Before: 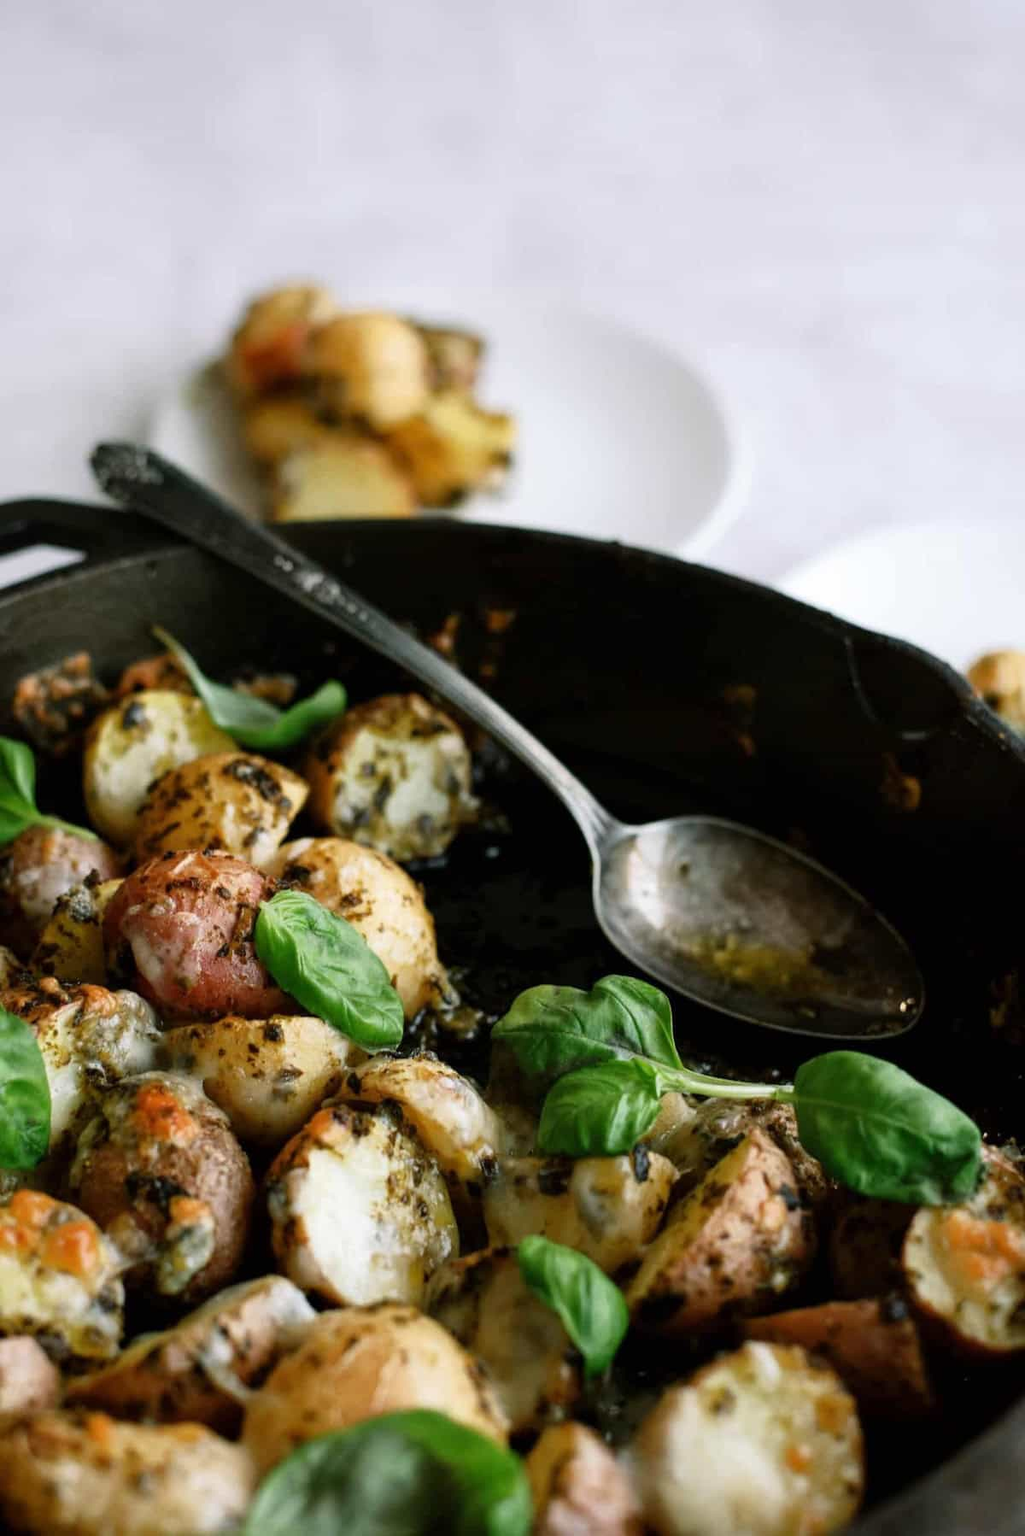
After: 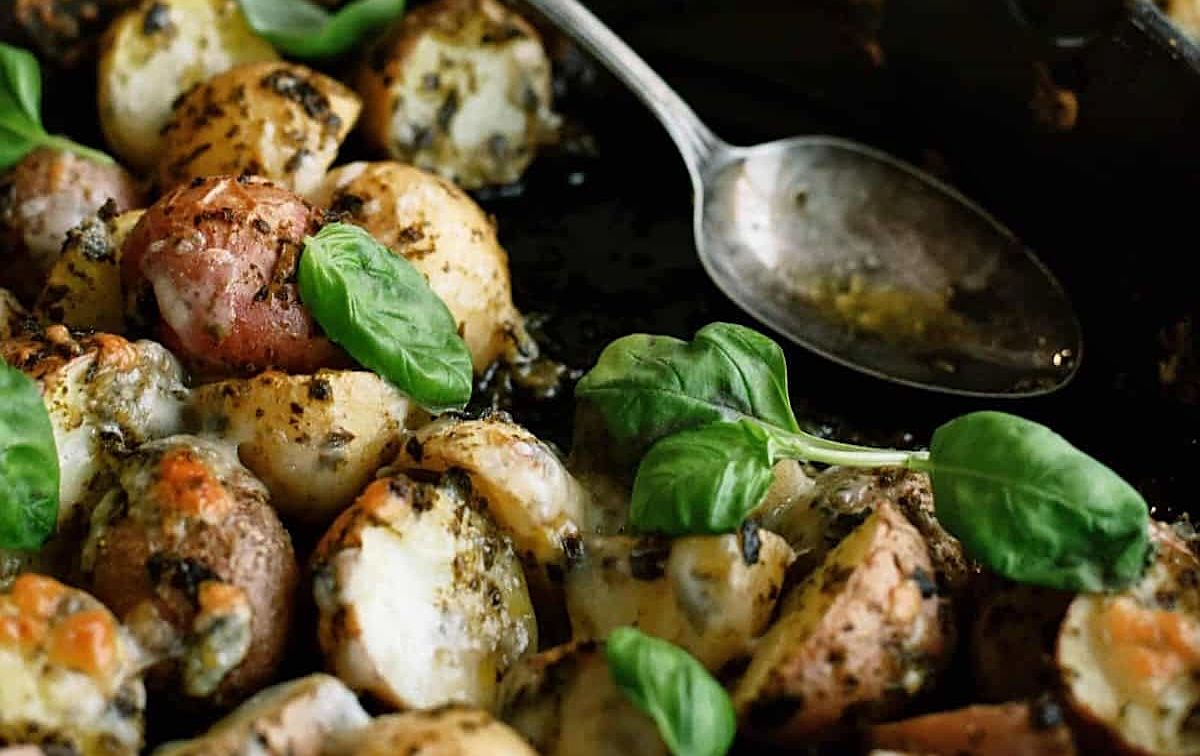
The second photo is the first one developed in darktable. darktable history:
crop: top 45.551%, bottom 12.262%
sharpen: on, module defaults
shadows and highlights: shadows 30.63, highlights -63.22, shadows color adjustment 98%, highlights color adjustment 58.61%, soften with gaussian
